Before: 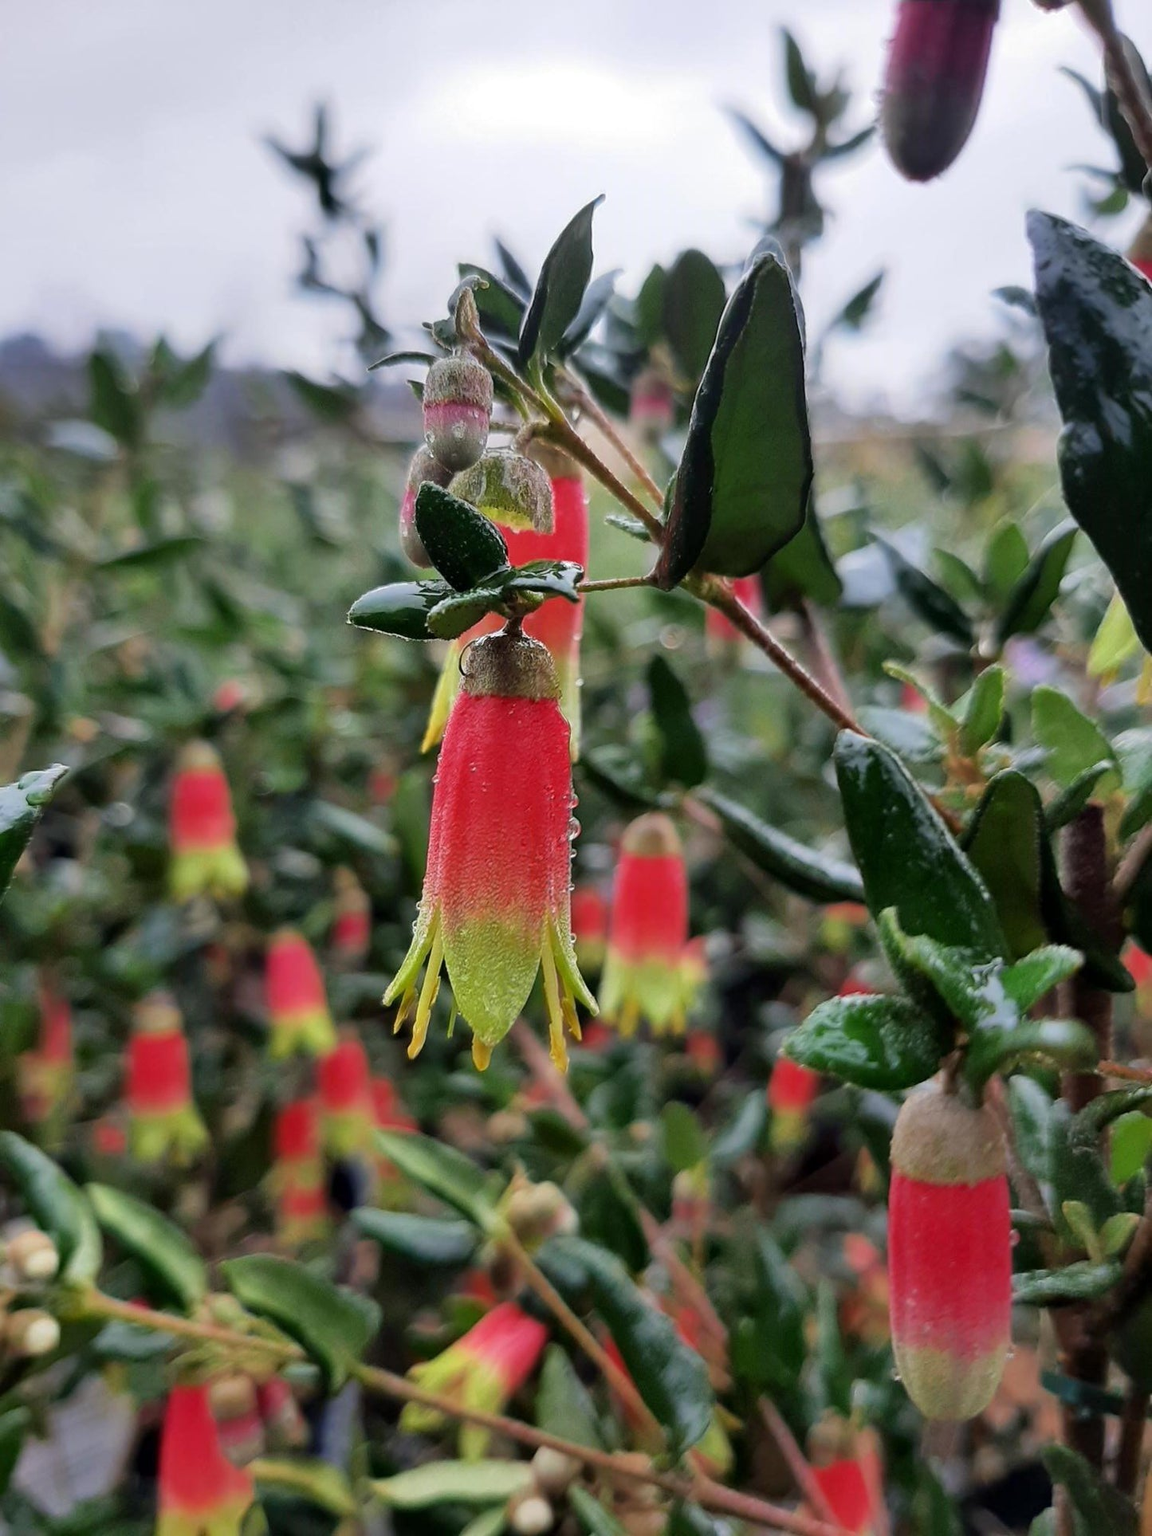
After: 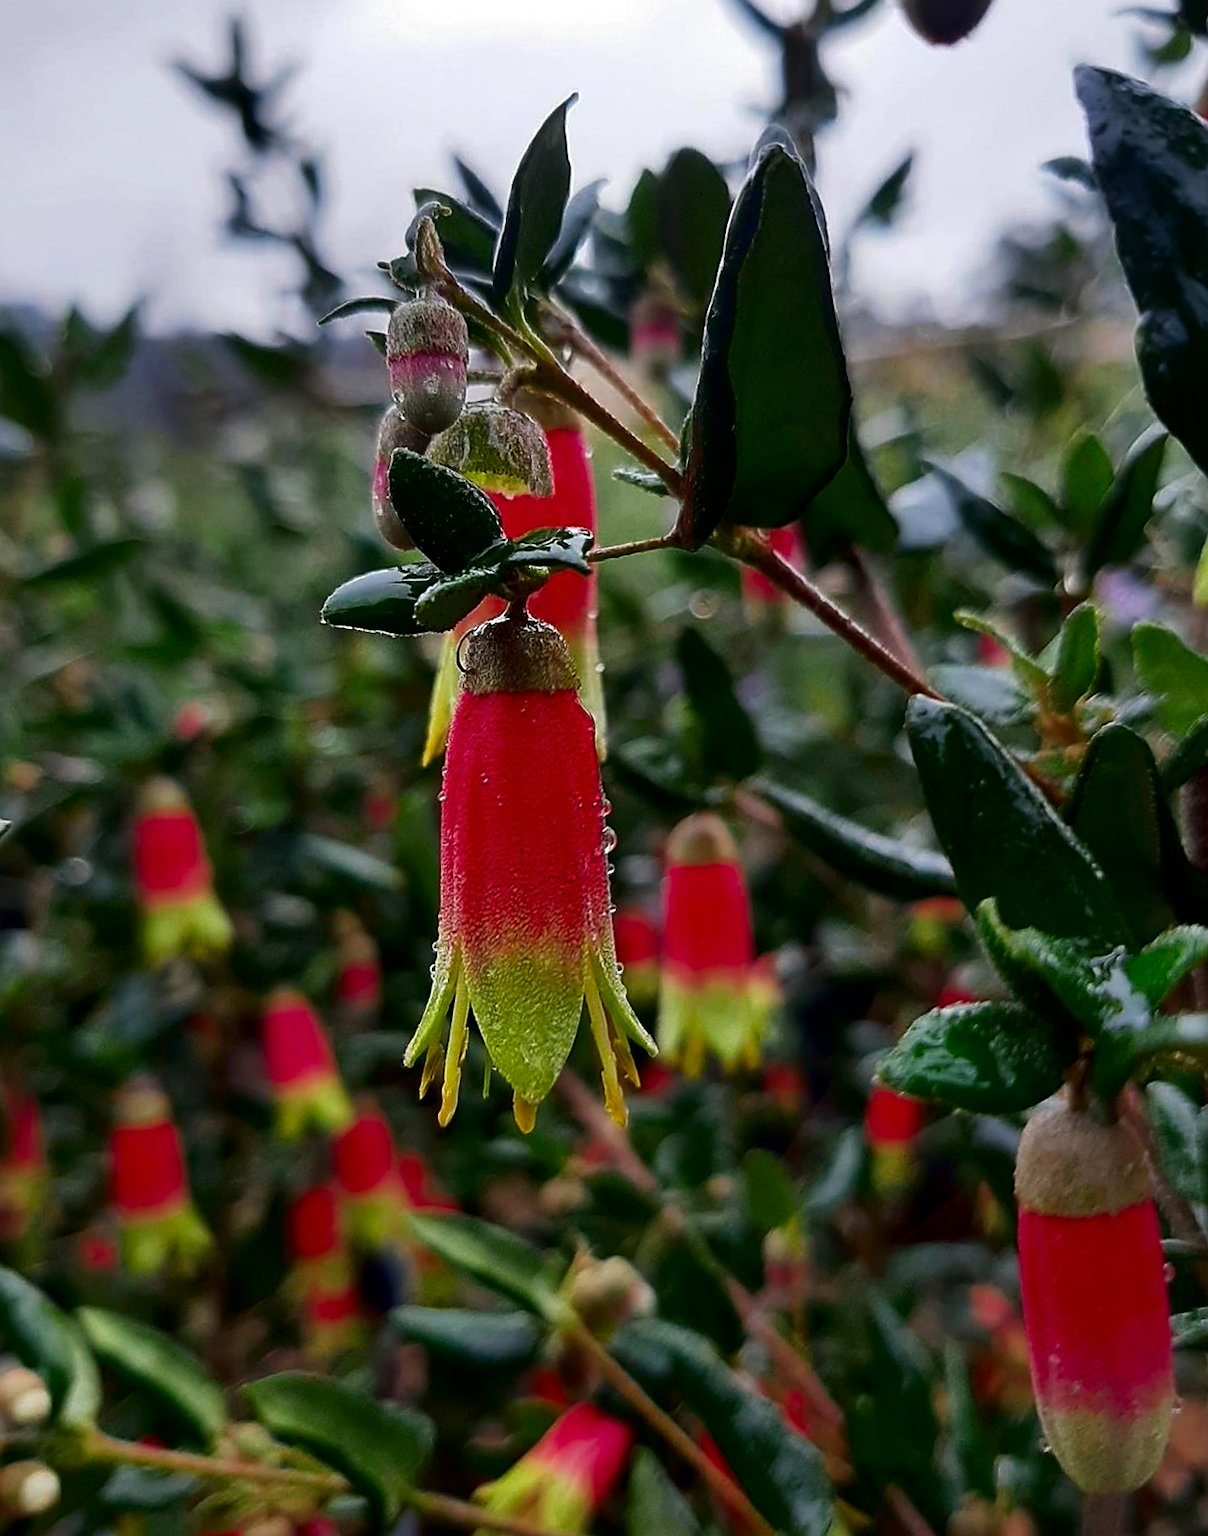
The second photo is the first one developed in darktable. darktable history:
crop and rotate: left 10.071%, top 10.071%, right 10.02%, bottom 10.02%
contrast brightness saturation: contrast 0.1, brightness -0.26, saturation 0.14
sharpen: on, module defaults
rotate and perspective: rotation -5.2°, automatic cropping off
